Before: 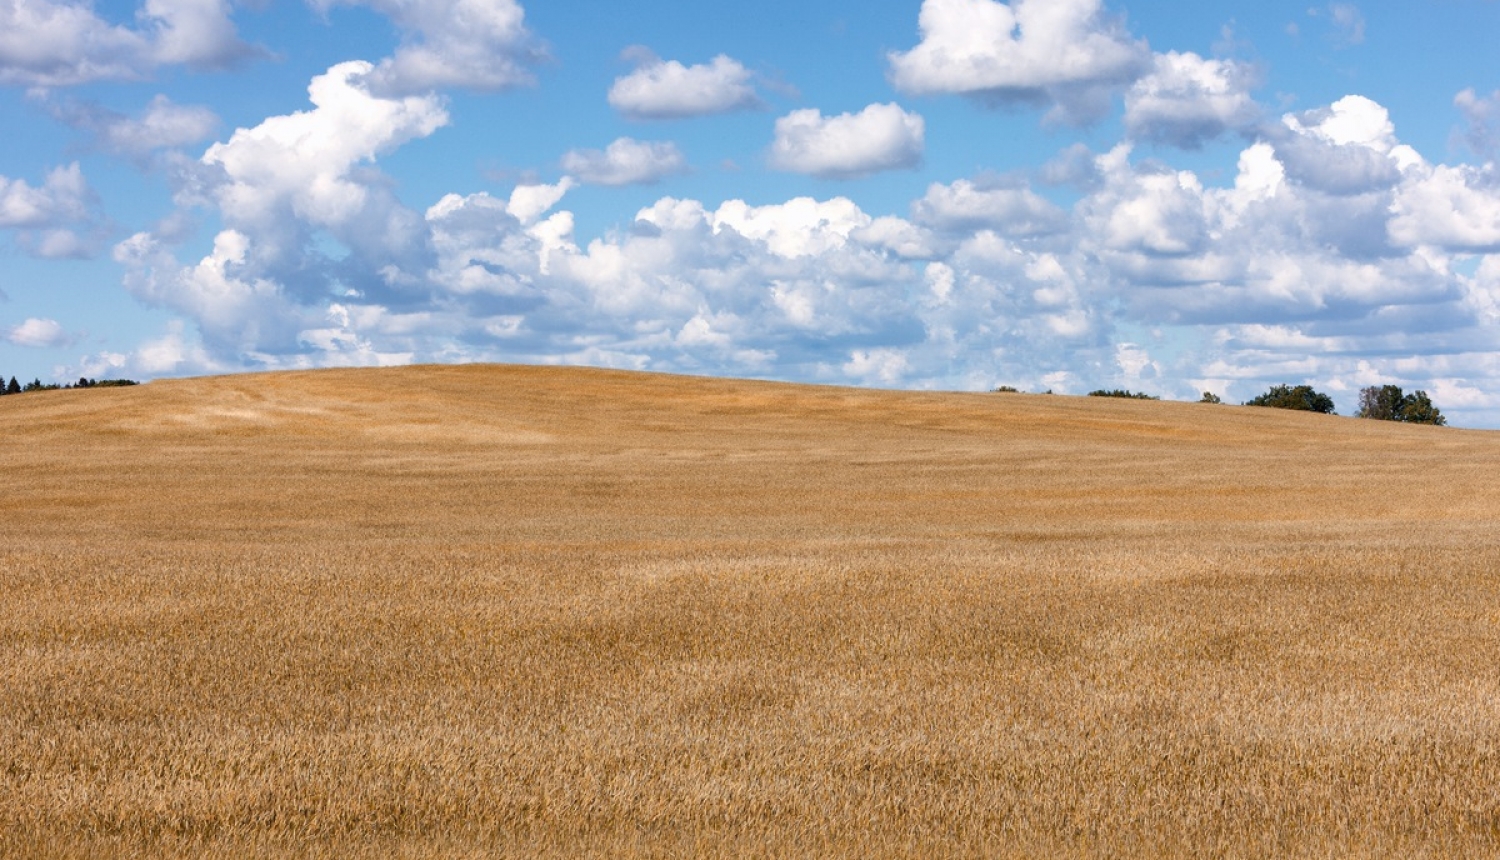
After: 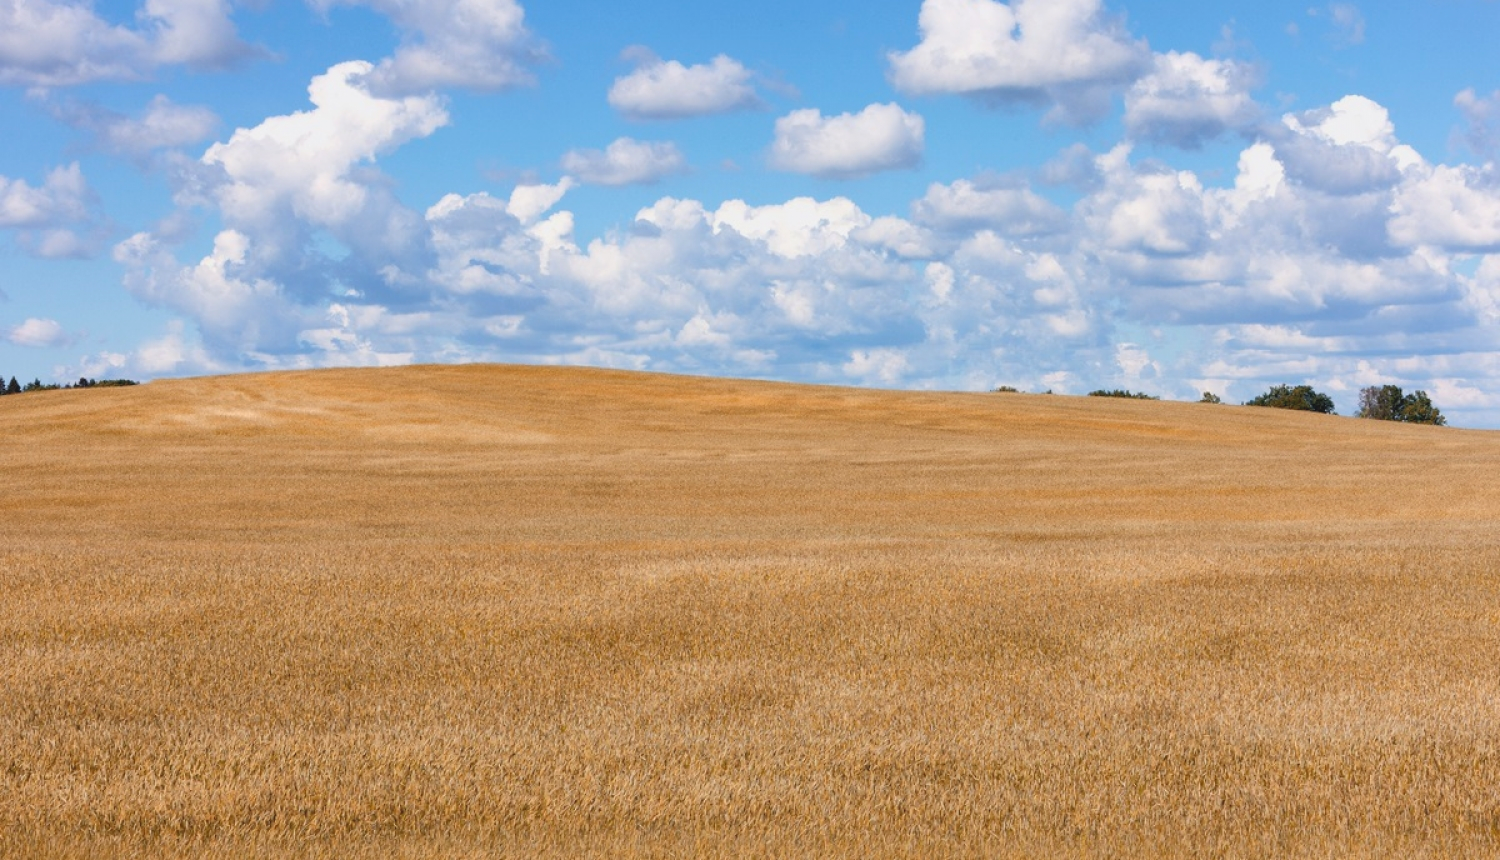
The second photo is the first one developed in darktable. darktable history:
contrast brightness saturation: contrast -0.103, brightness 0.054, saturation 0.085
